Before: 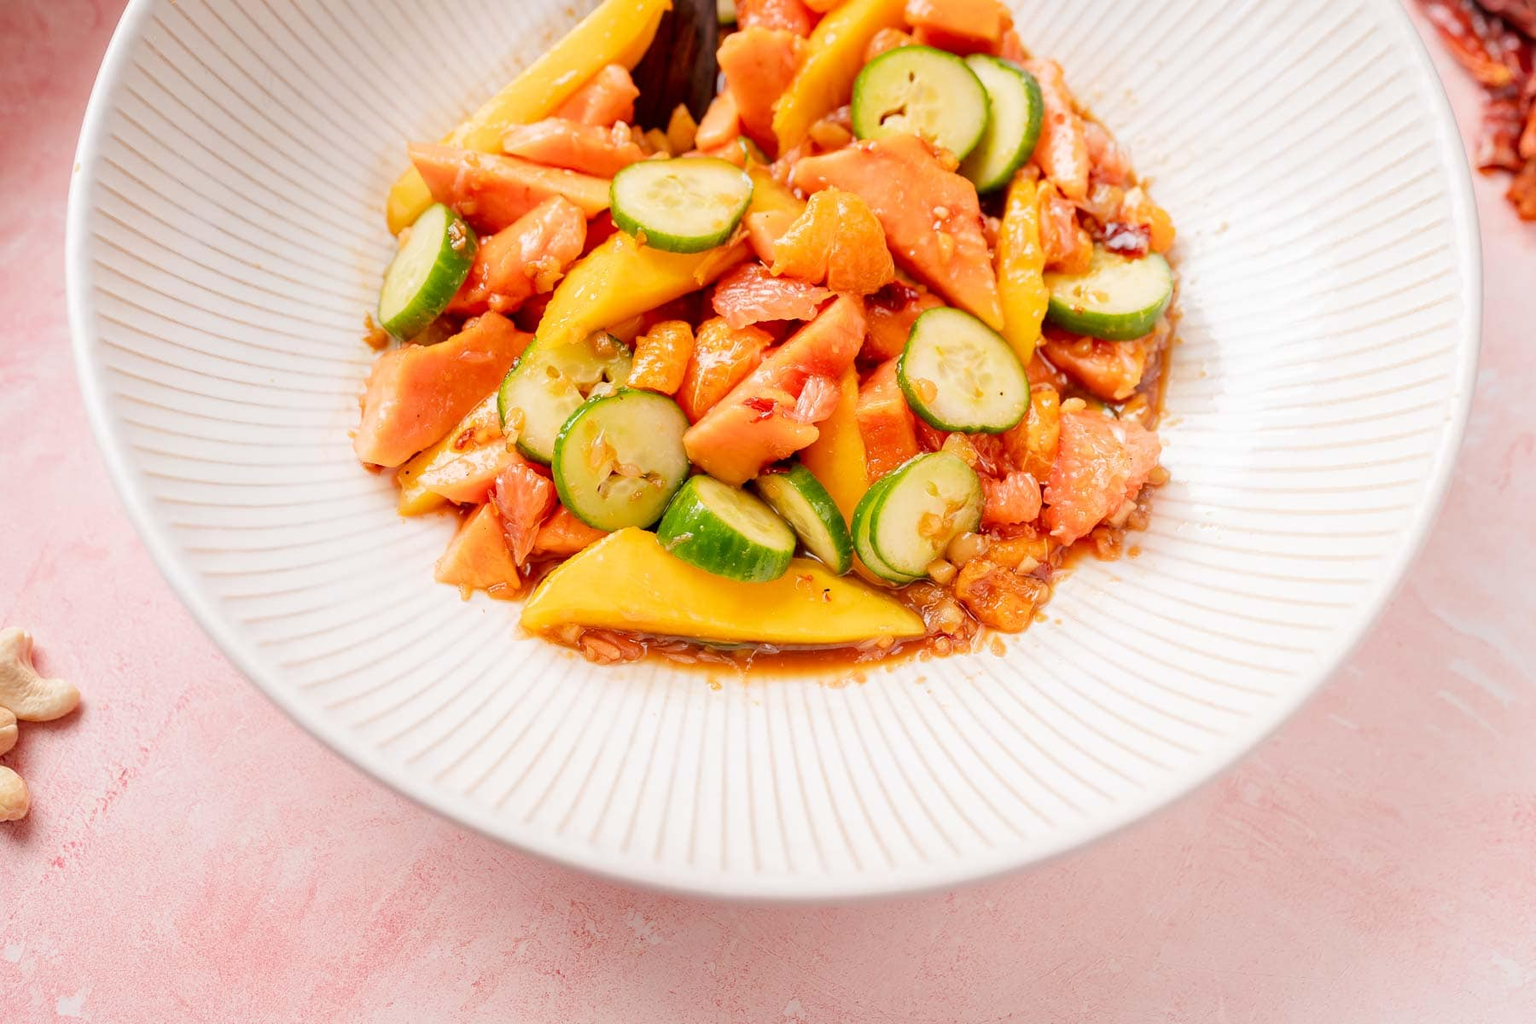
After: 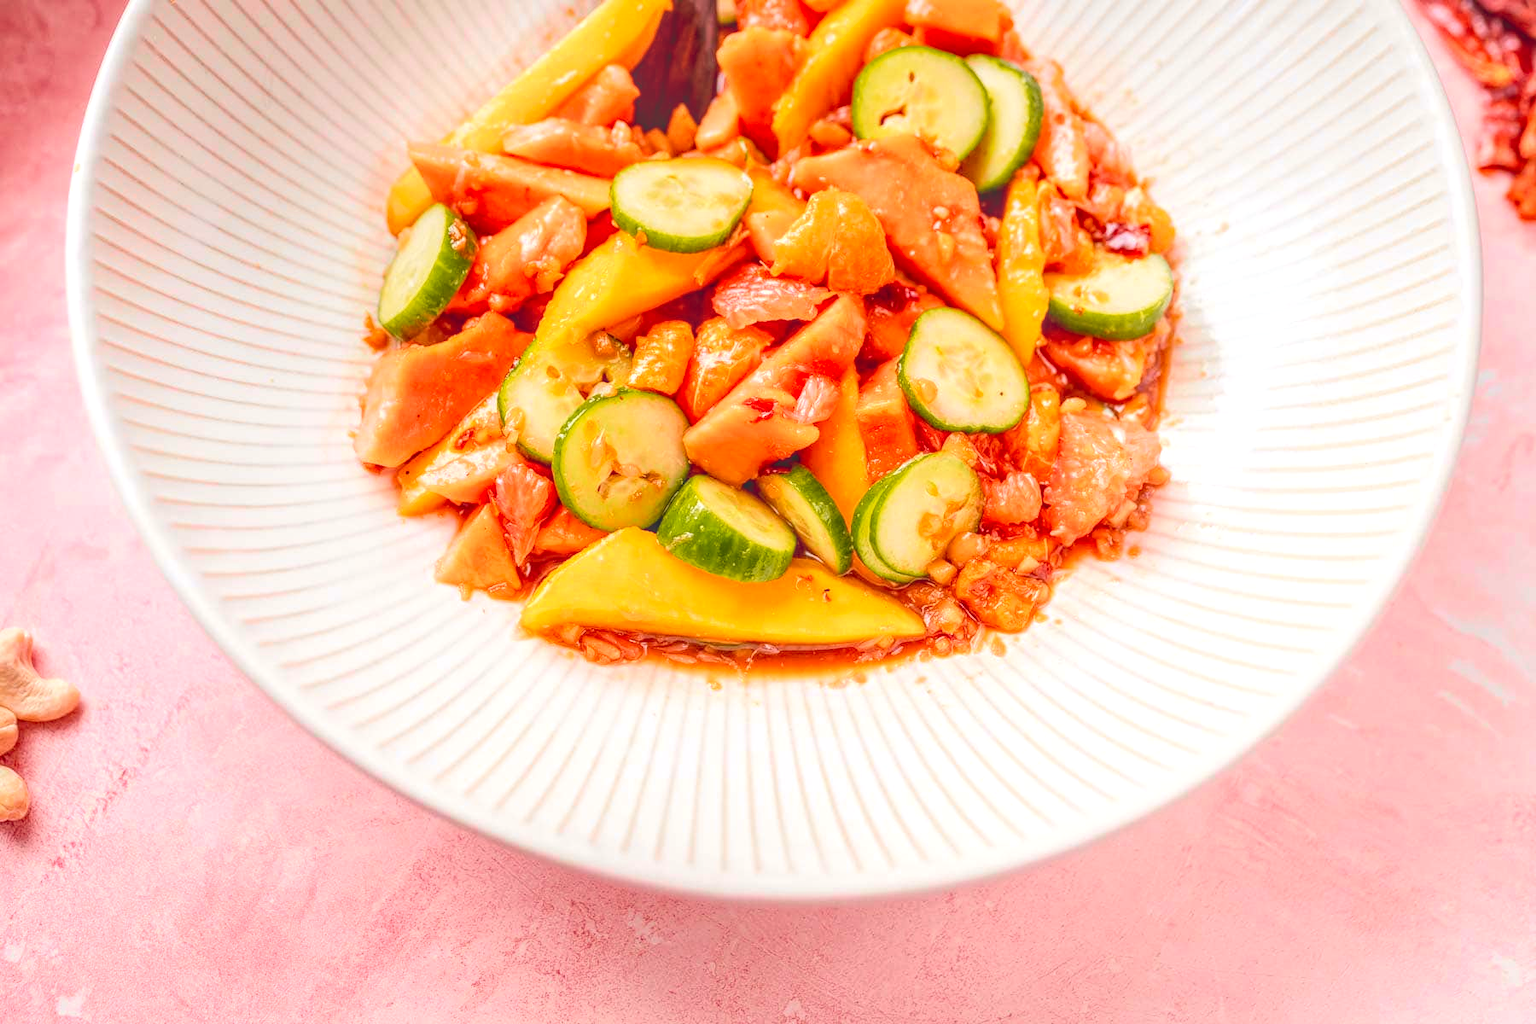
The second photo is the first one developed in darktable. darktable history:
tone curve: curves: ch0 [(0, 0.036) (0.119, 0.115) (0.466, 0.498) (0.715, 0.767) (0.817, 0.865) (1, 0.998)]; ch1 [(0, 0) (0.377, 0.416) (0.44, 0.461) (0.487, 0.49) (0.514, 0.517) (0.536, 0.577) (0.66, 0.724) (1, 1)]; ch2 [(0, 0) (0.38, 0.405) (0.463, 0.443) (0.492, 0.486) (0.526, 0.541) (0.578, 0.598) (0.653, 0.698) (1, 1)], color space Lab, independent channels, preserve colors none
local contrast: highlights 67%, shadows 33%, detail 166%, midtone range 0.2
